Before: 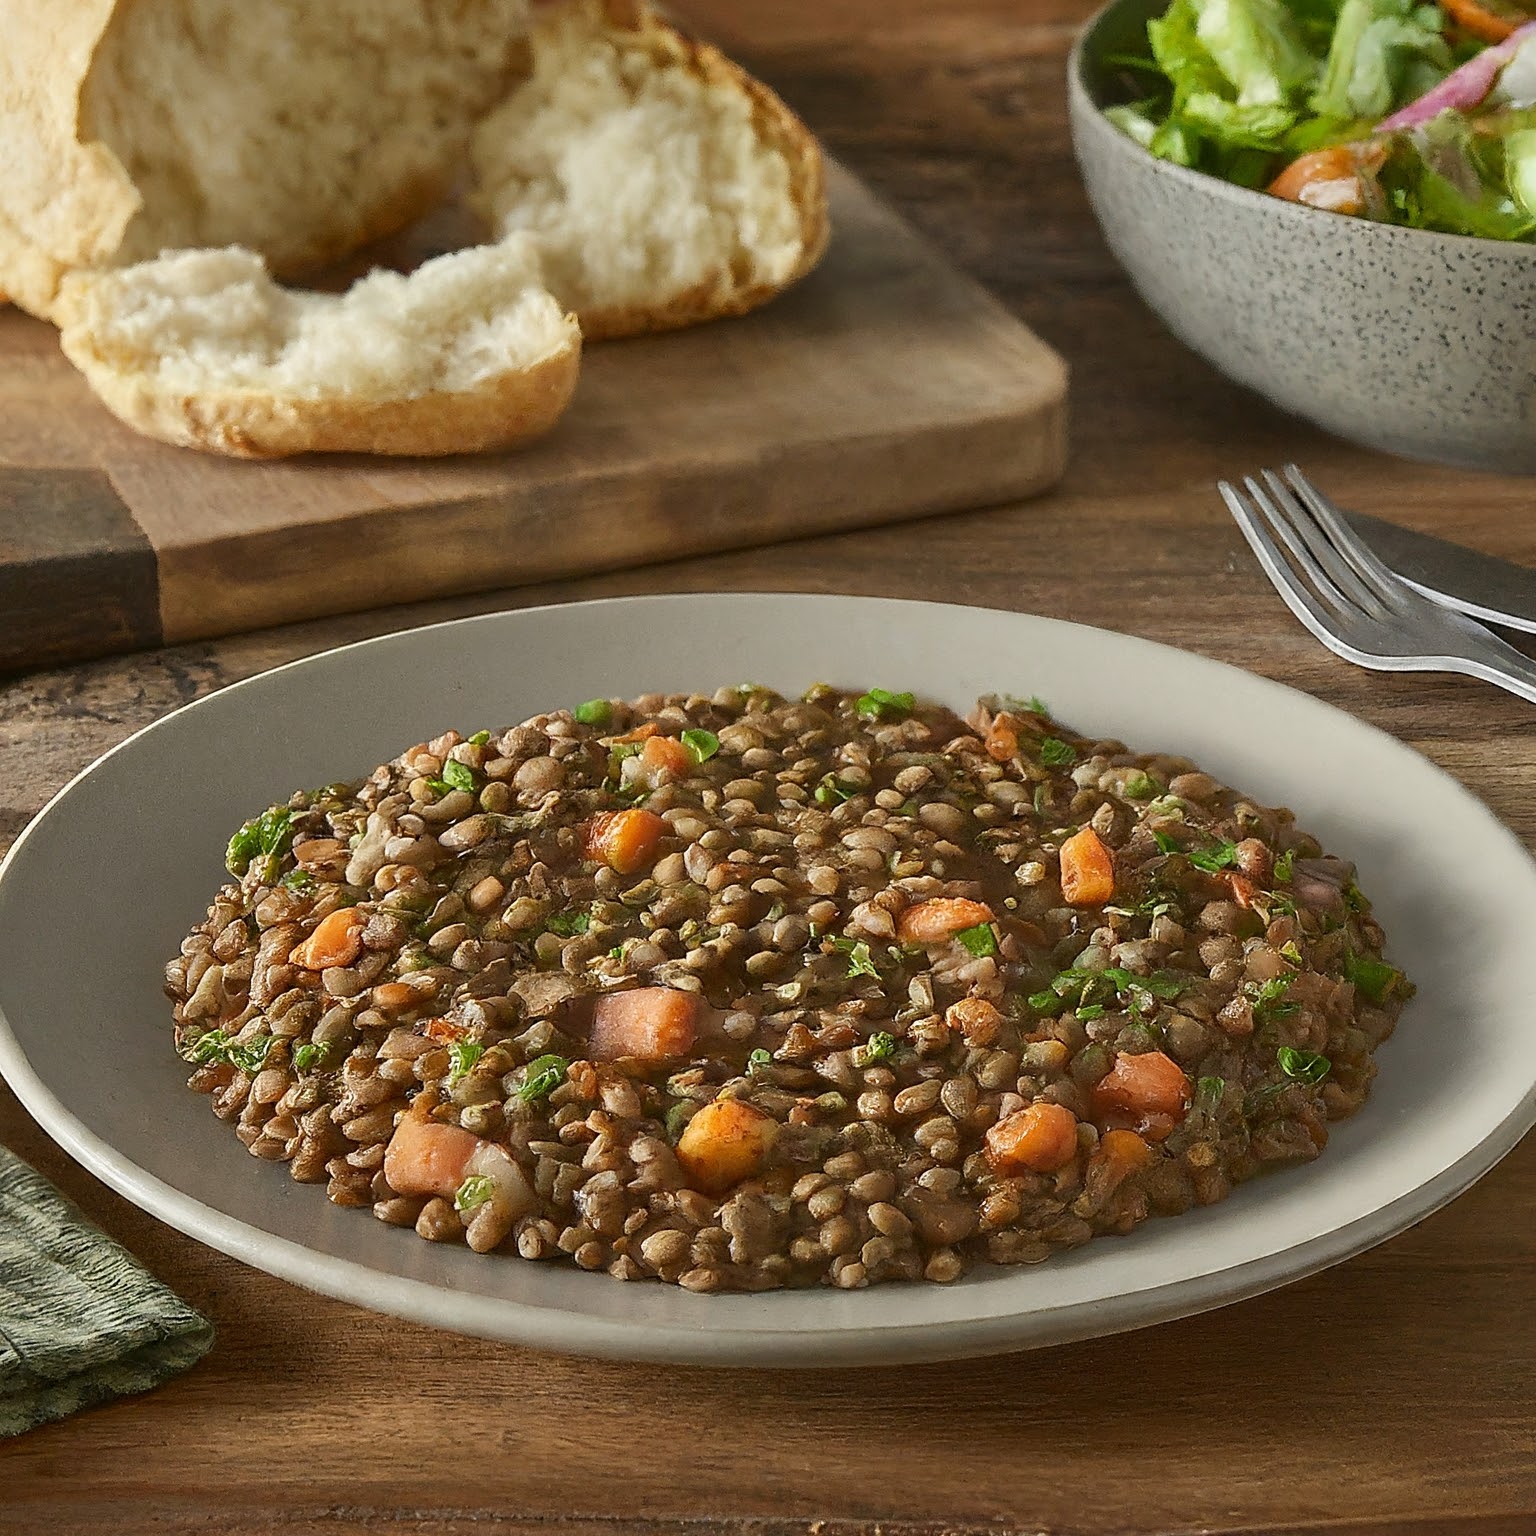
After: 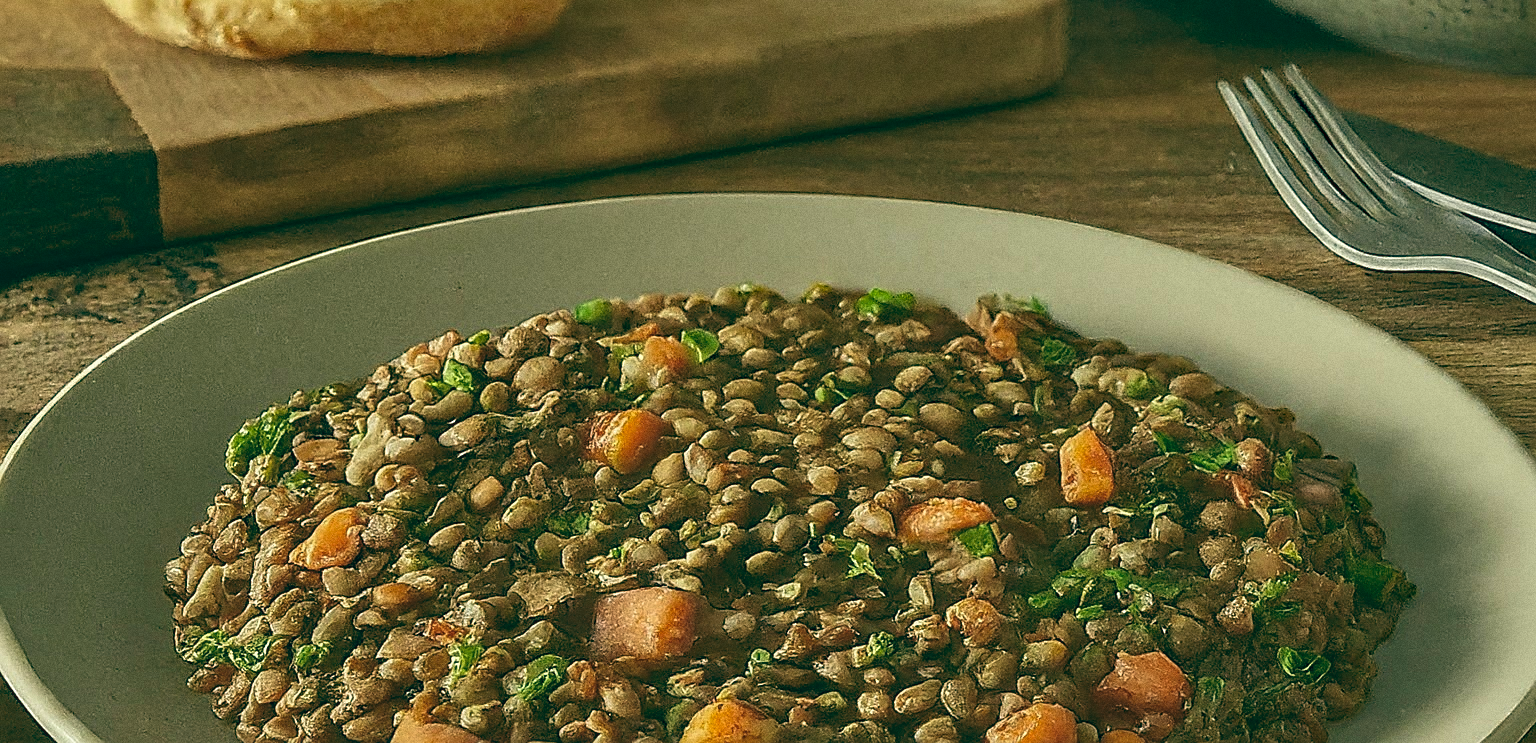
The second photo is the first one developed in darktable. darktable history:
grain: on, module defaults
crop and rotate: top 26.056%, bottom 25.543%
velvia: on, module defaults
color balance: lift [1.005, 0.99, 1.007, 1.01], gamma [1, 1.034, 1.032, 0.966], gain [0.873, 1.055, 1.067, 0.933]
sharpen: on, module defaults
haze removal: compatibility mode true, adaptive false
color balance rgb: global vibrance 6.81%, saturation formula JzAzBz (2021)
local contrast: detail 115%
